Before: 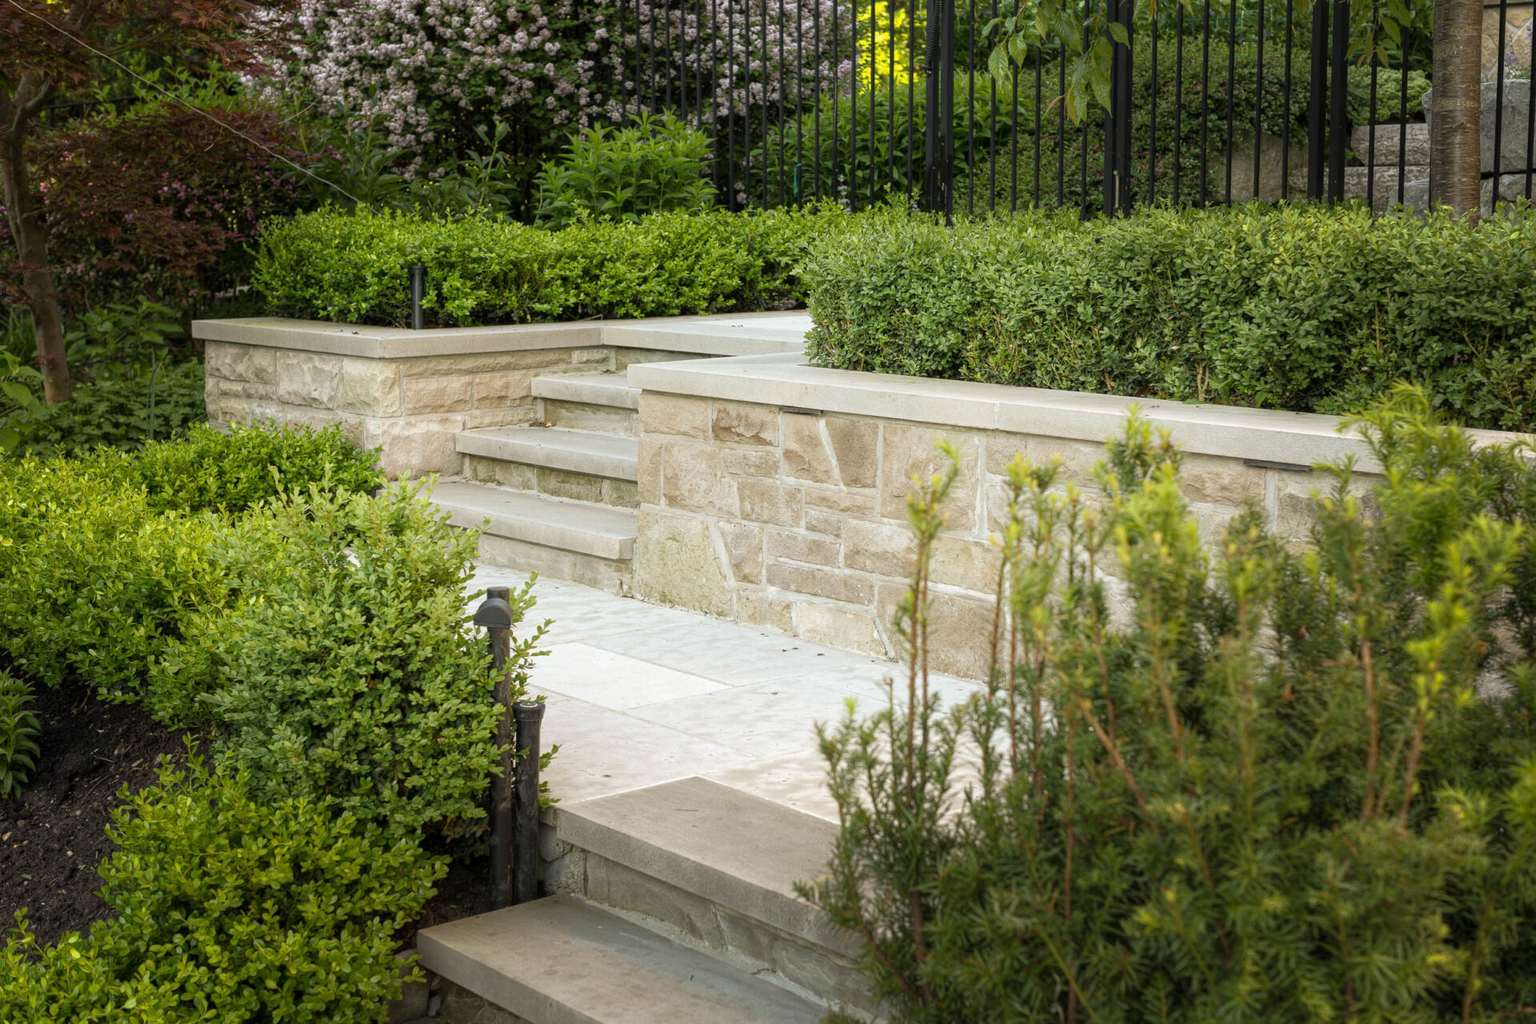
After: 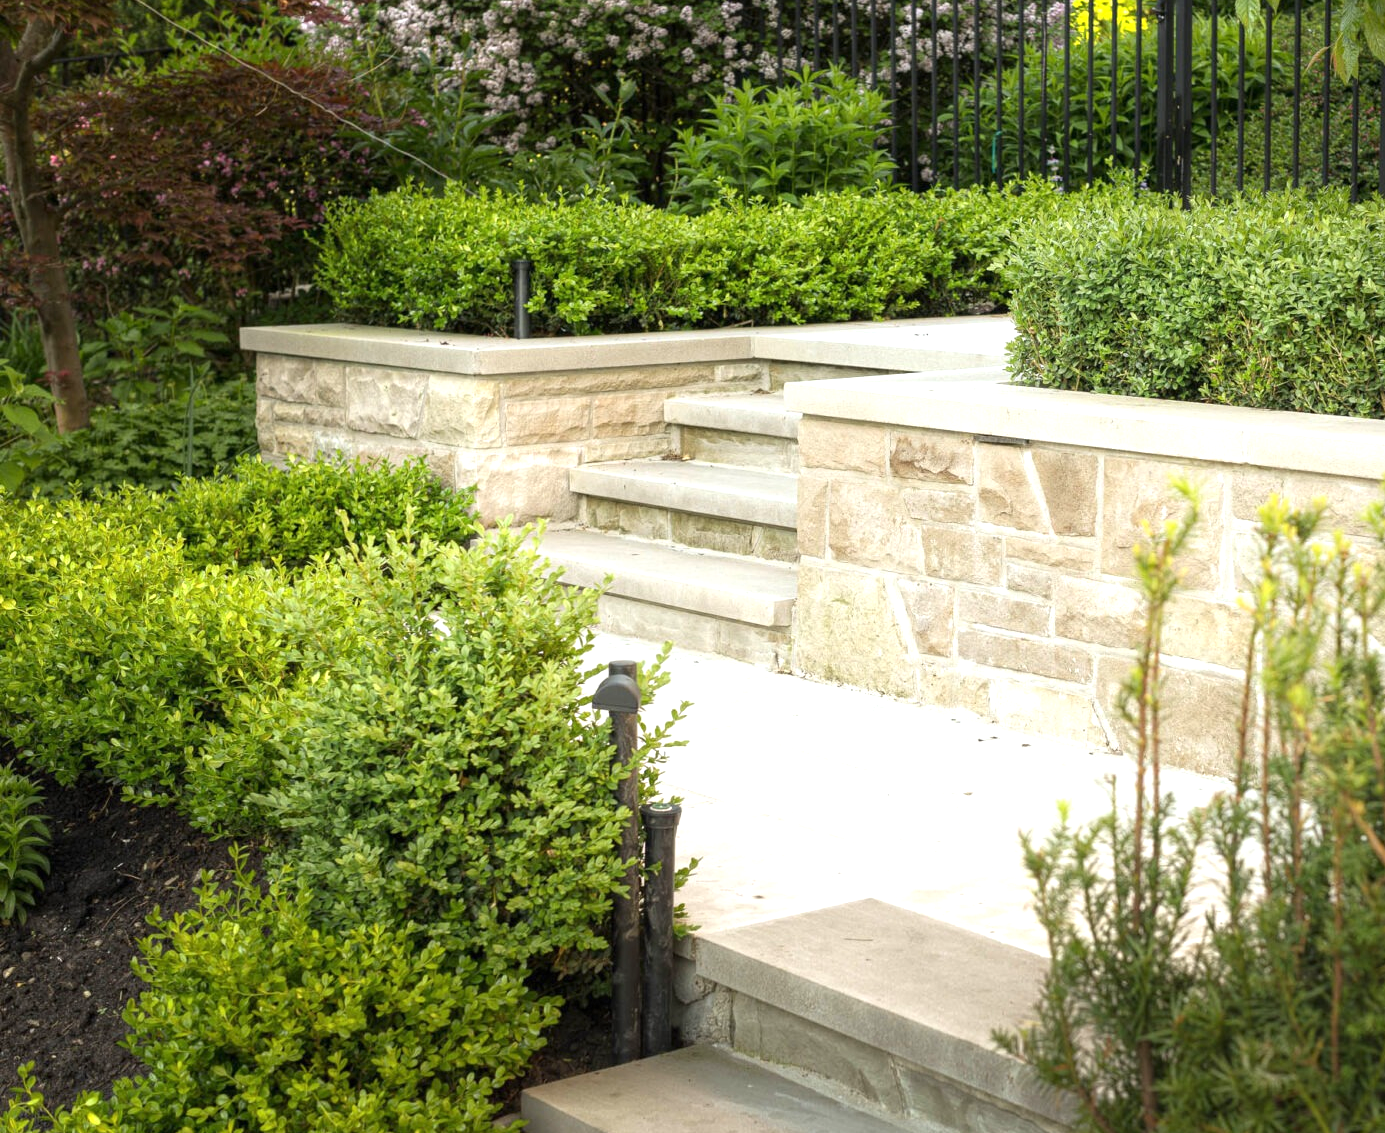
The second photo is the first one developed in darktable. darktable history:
exposure: black level correction 0, exposure 0.696 EV, compensate highlight preservation false
contrast brightness saturation: contrast 0.054
crop: top 5.765%, right 27.837%, bottom 5.654%
